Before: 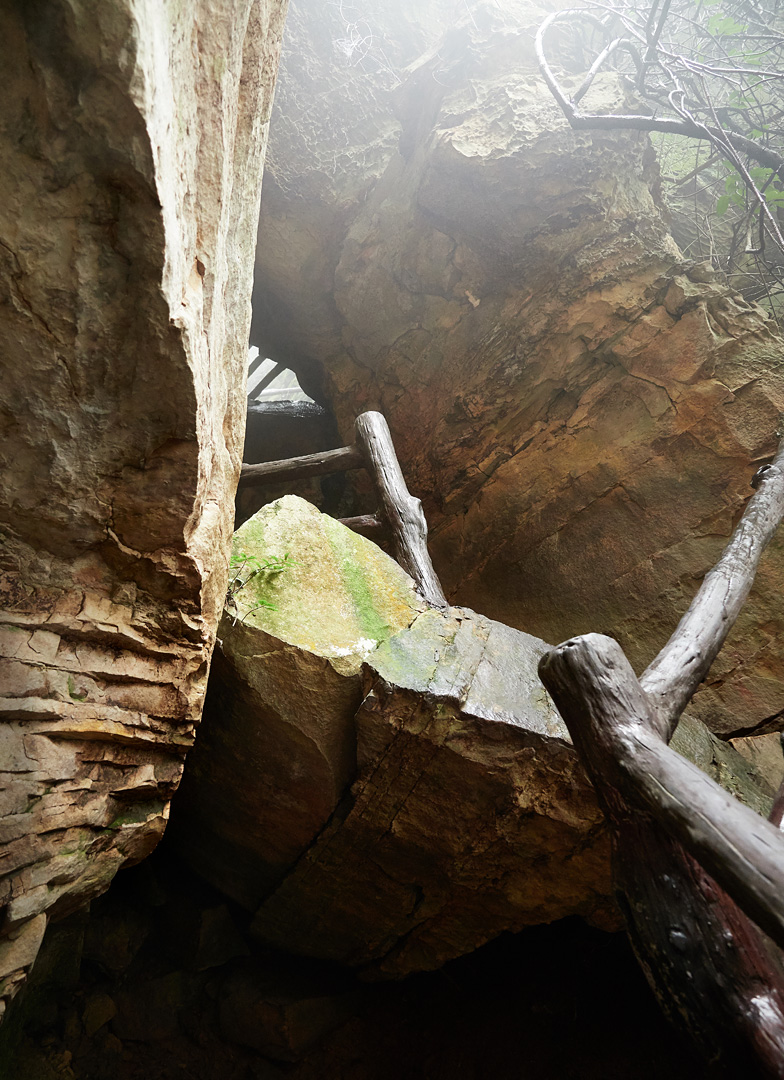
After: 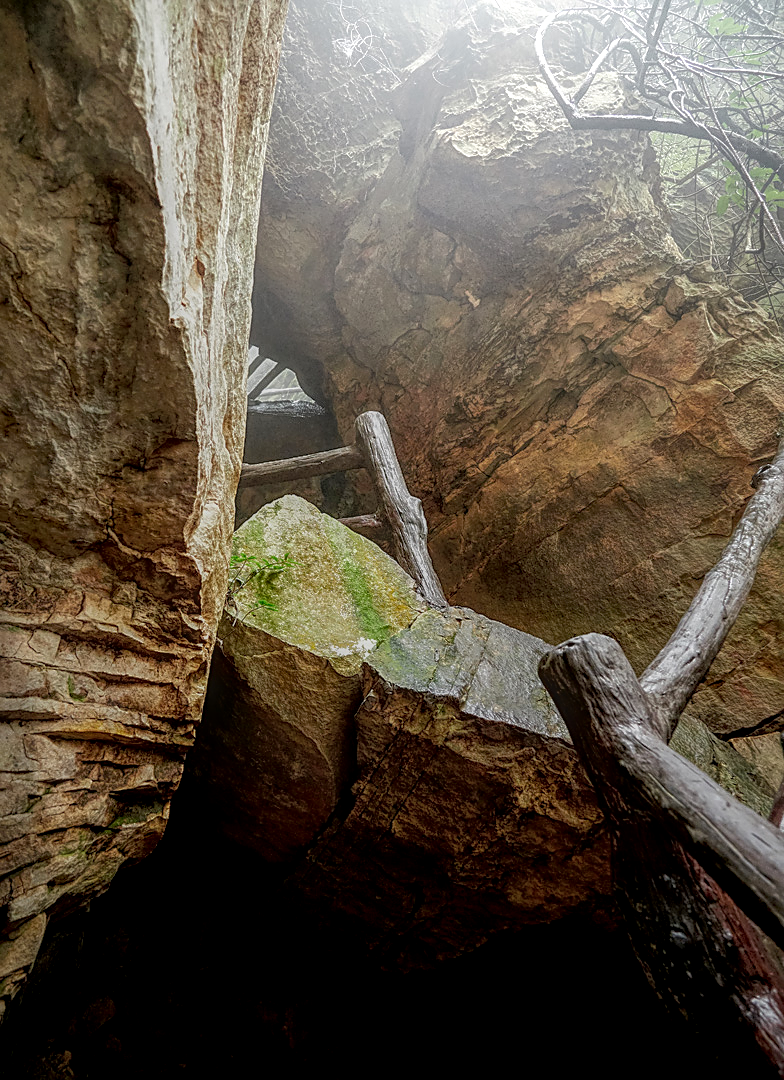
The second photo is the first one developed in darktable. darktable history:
sharpen: on, module defaults
exposure: black level correction 0.008, exposure 0.09 EV, compensate exposure bias true, compensate highlight preservation false
local contrast: highlights 20%, shadows 26%, detail 201%, midtone range 0.2
